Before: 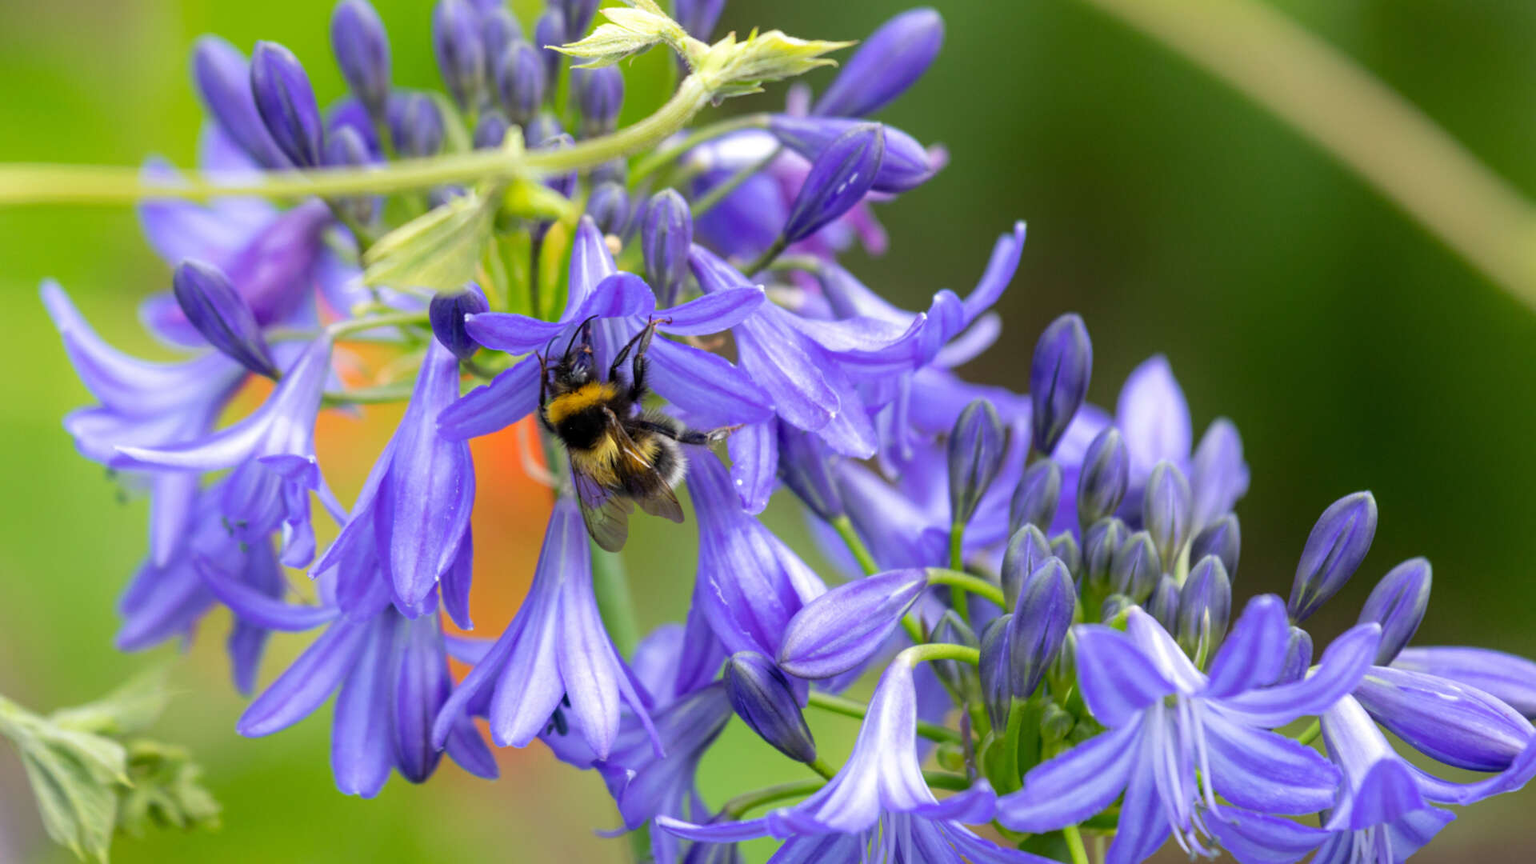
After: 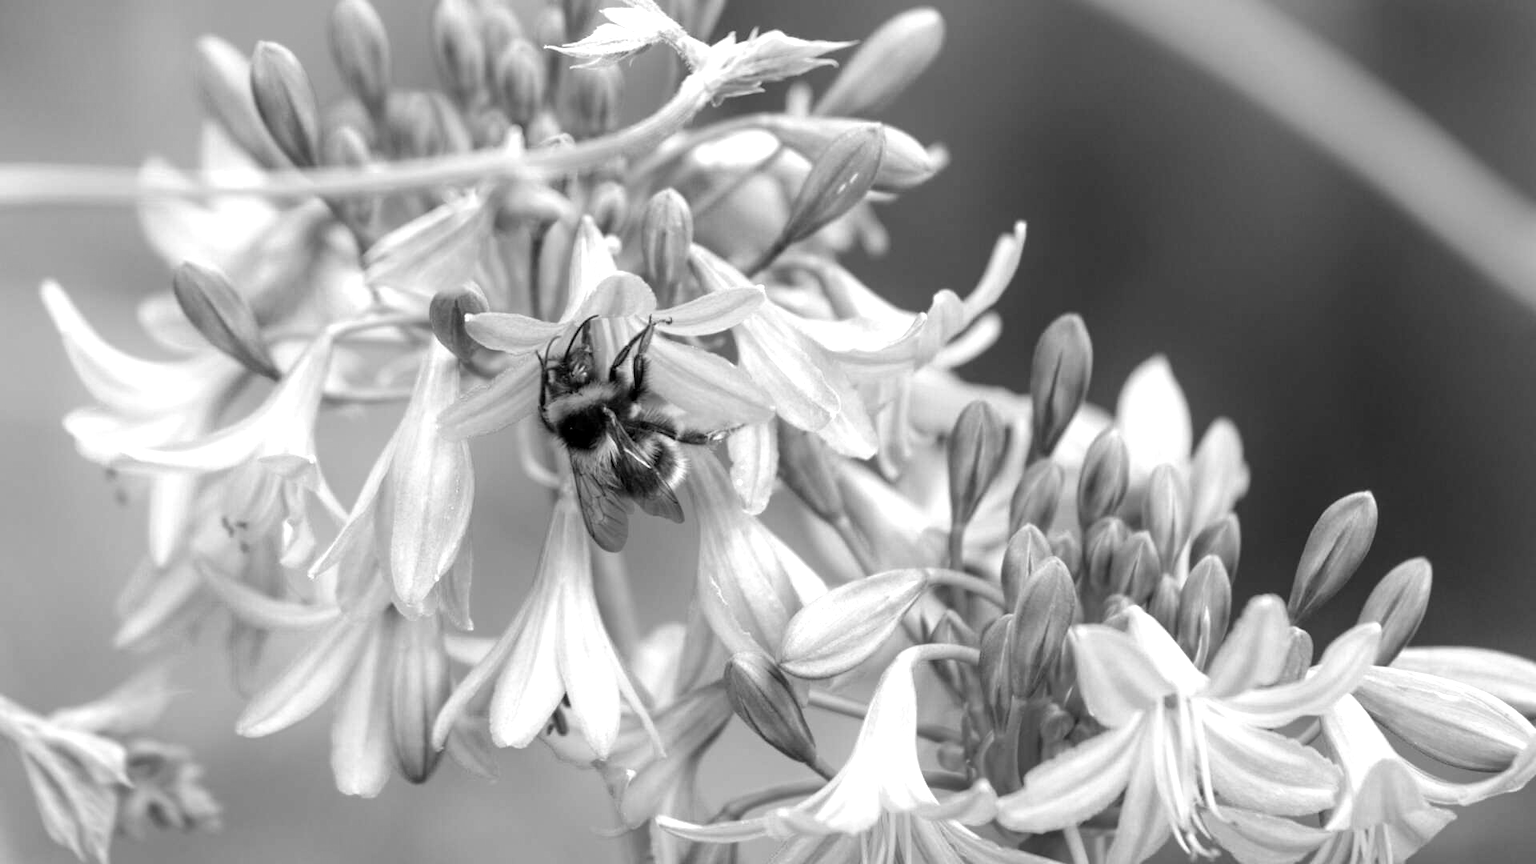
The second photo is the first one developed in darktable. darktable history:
color calibration: output gray [0.22, 0.42, 0.37, 0], illuminant custom, x 0.39, y 0.387, temperature 3816.33 K
exposure: black level correction 0.001, exposure 0.5 EV, compensate exposure bias true, compensate highlight preservation false
